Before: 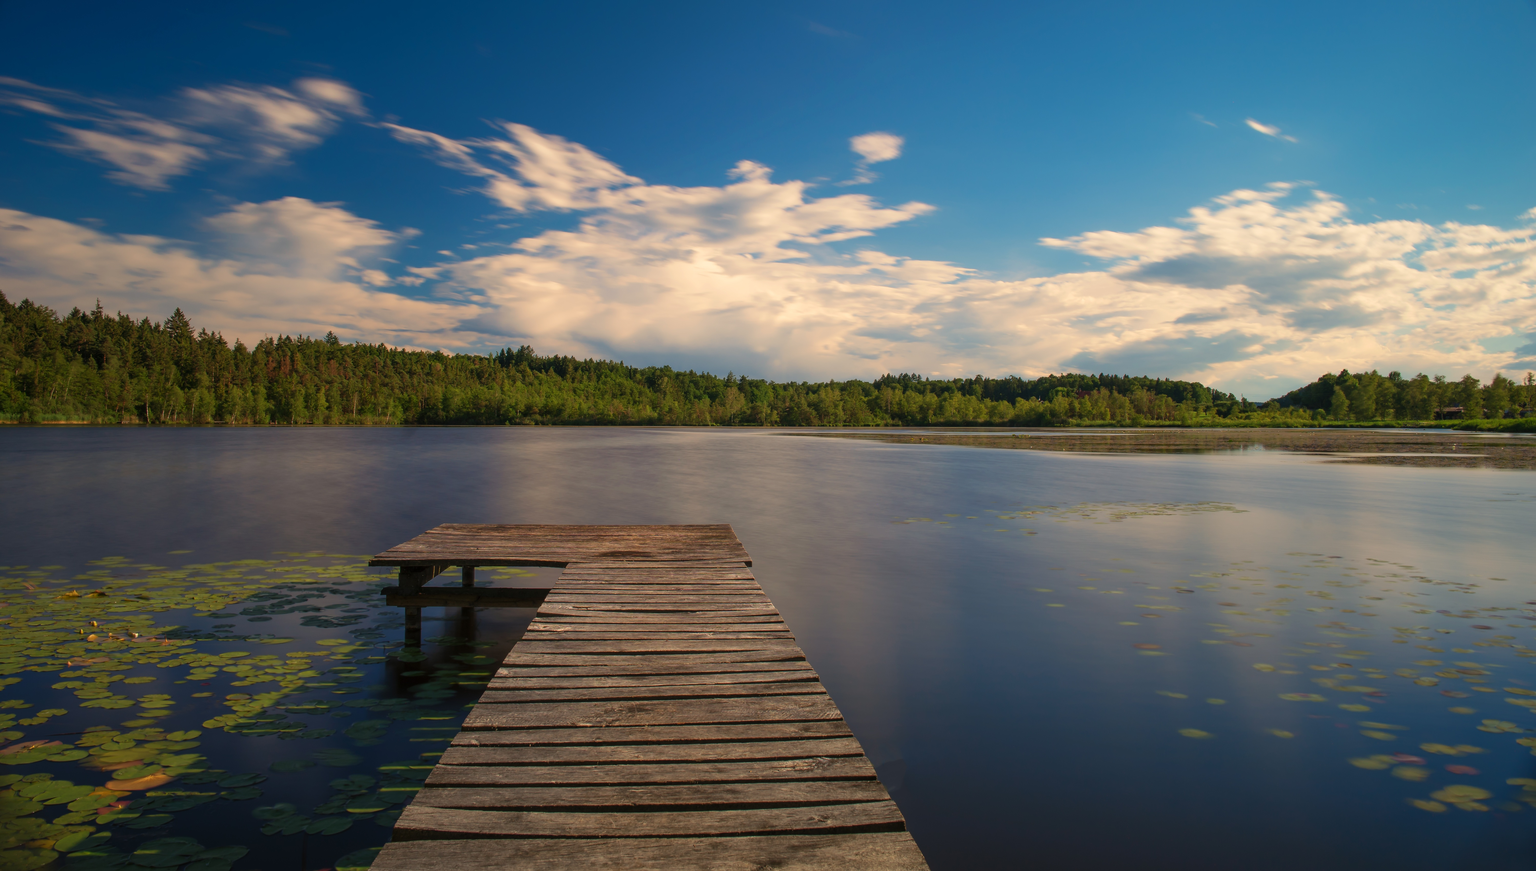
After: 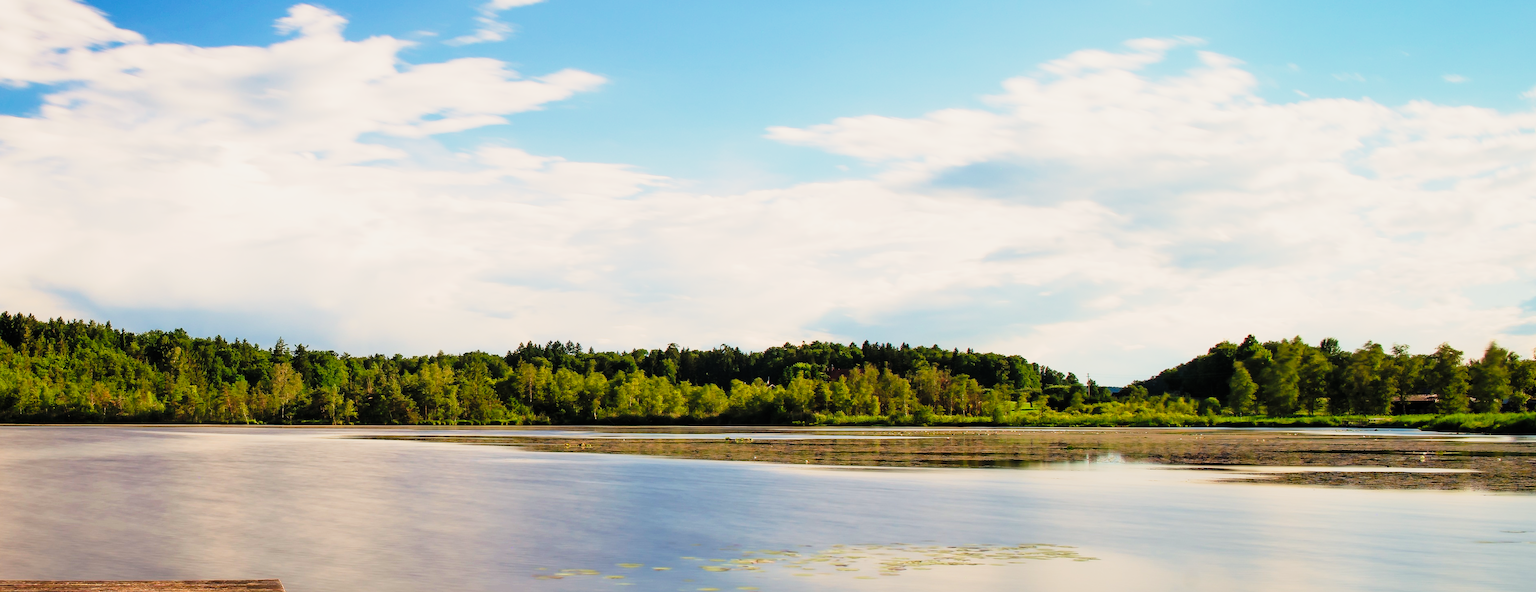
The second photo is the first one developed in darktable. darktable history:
exposure: exposure 0.604 EV, compensate exposure bias true, compensate highlight preservation false
crop: left 36.028%, top 18.125%, right 0.649%, bottom 38.822%
filmic rgb: black relative exposure -7.65 EV, white relative exposure 4.56 EV, threshold 5.97 EV, hardness 3.61, contrast 1.06, color science v4 (2020), iterations of high-quality reconstruction 0, contrast in shadows soft, contrast in highlights soft, enable highlight reconstruction true
tone curve: curves: ch0 [(0, 0) (0.187, 0.12) (0.392, 0.438) (0.704, 0.86) (0.858, 0.938) (1, 0.981)]; ch1 [(0, 0) (0.402, 0.36) (0.476, 0.456) (0.498, 0.501) (0.518, 0.521) (0.58, 0.598) (0.619, 0.663) (0.692, 0.744) (1, 1)]; ch2 [(0, 0) (0.427, 0.417) (0.483, 0.481) (0.503, 0.503) (0.526, 0.53) (0.563, 0.585) (0.626, 0.703) (0.699, 0.753) (0.997, 0.858)], preserve colors none
